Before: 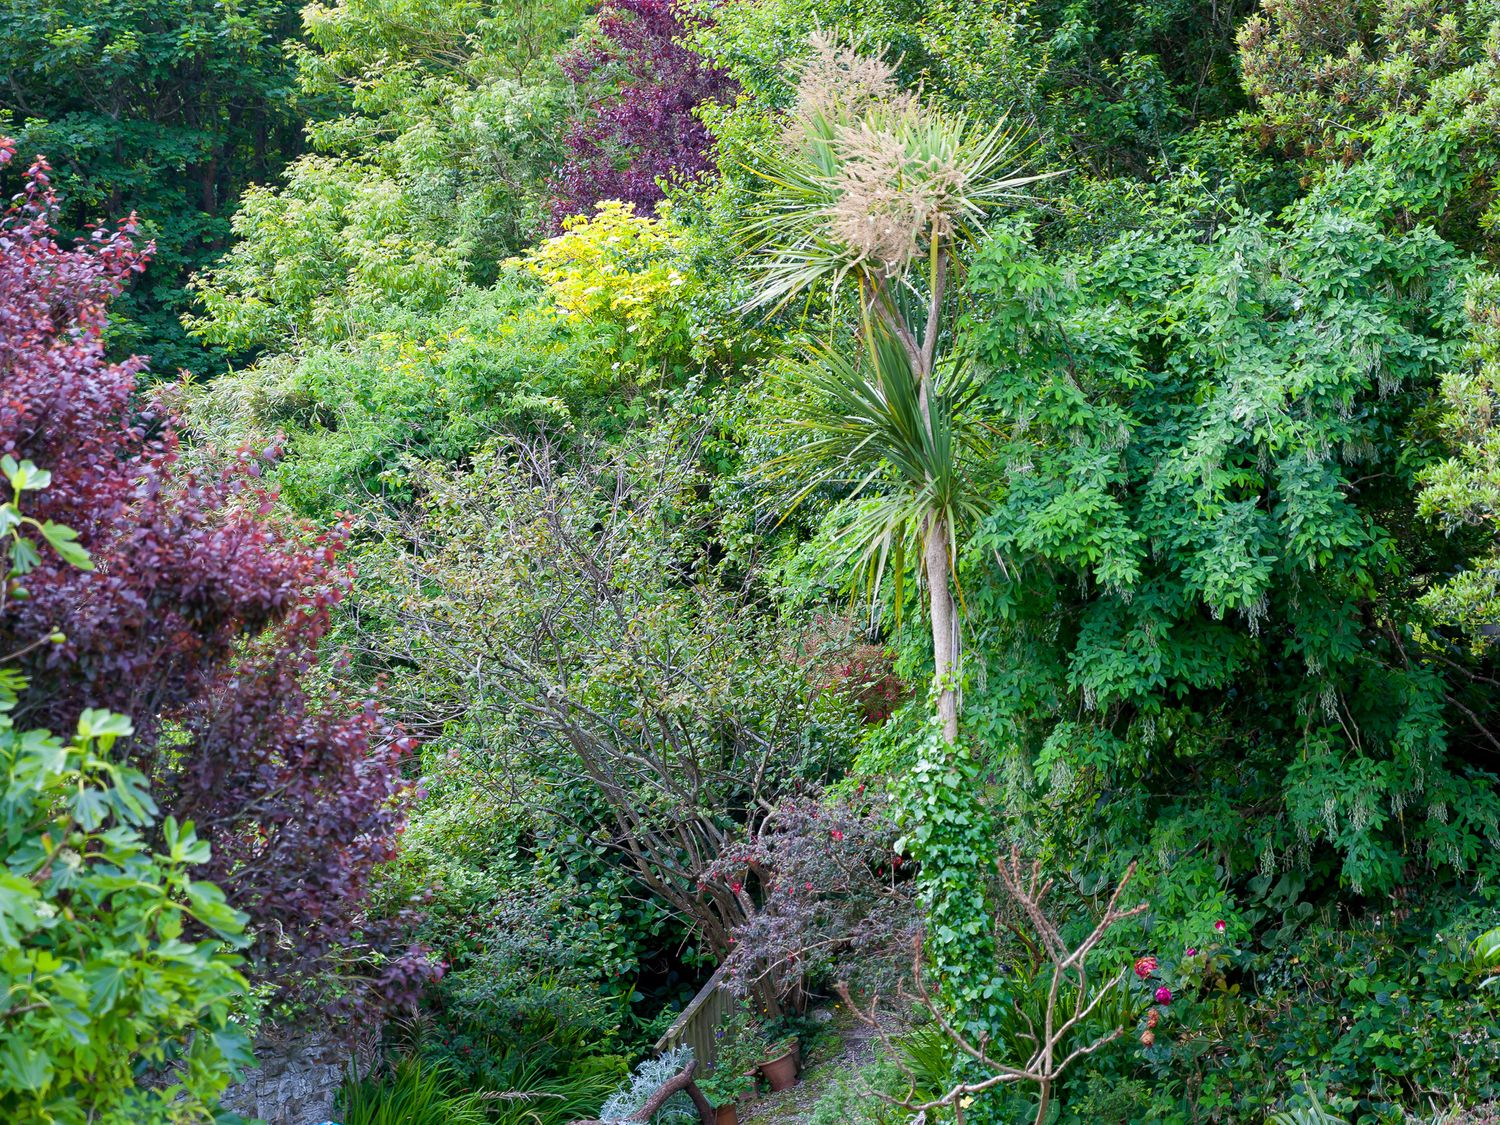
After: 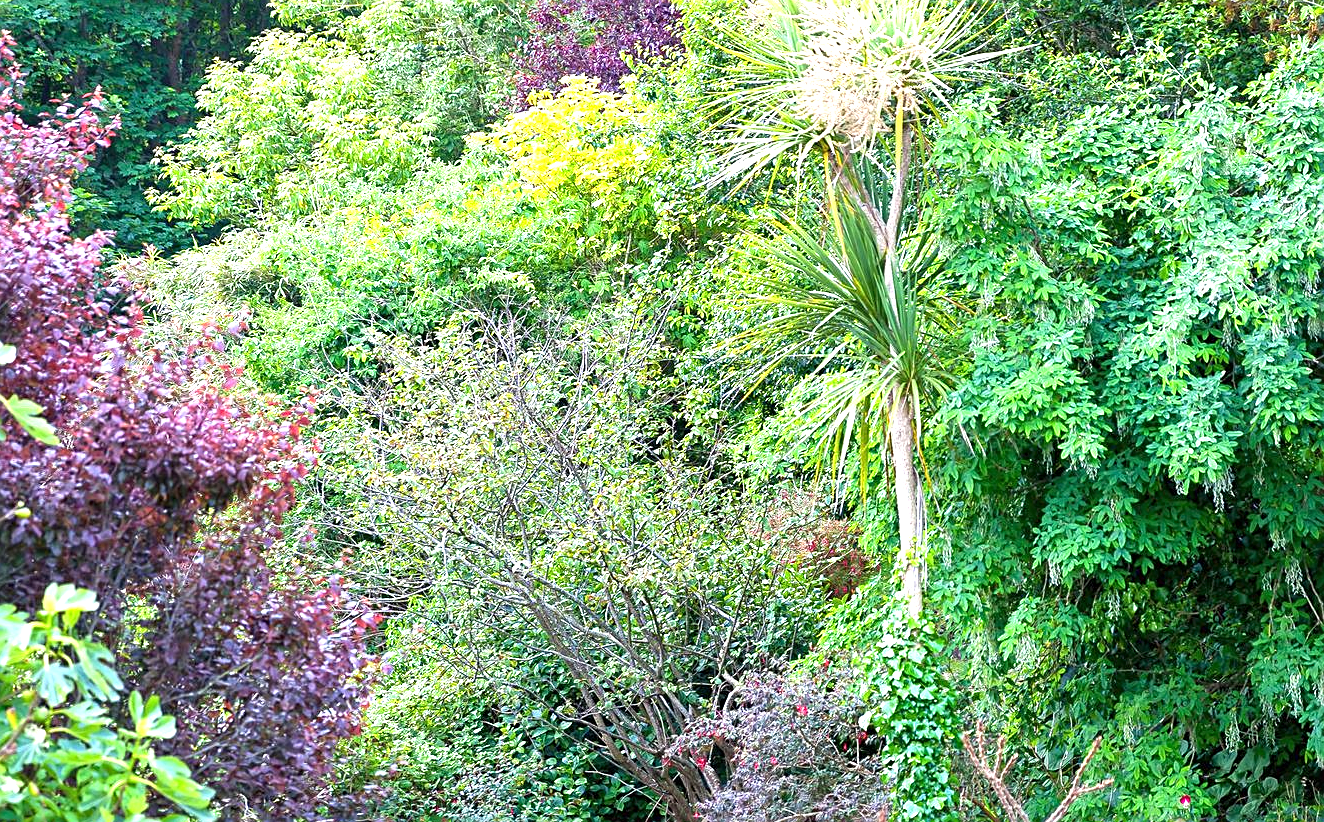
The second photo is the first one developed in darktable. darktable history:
exposure: black level correction 0, exposure 1.2 EV, compensate highlight preservation false
sharpen: on, module defaults
crop and rotate: left 2.38%, top 11.163%, right 9.307%, bottom 15.719%
